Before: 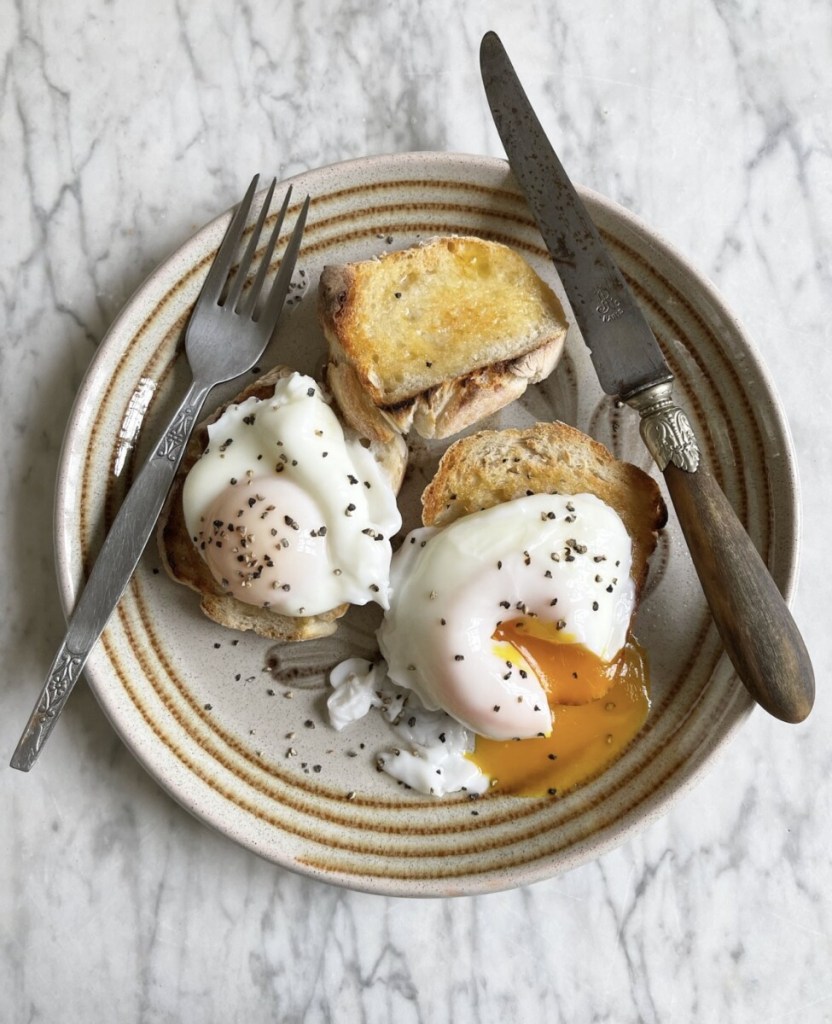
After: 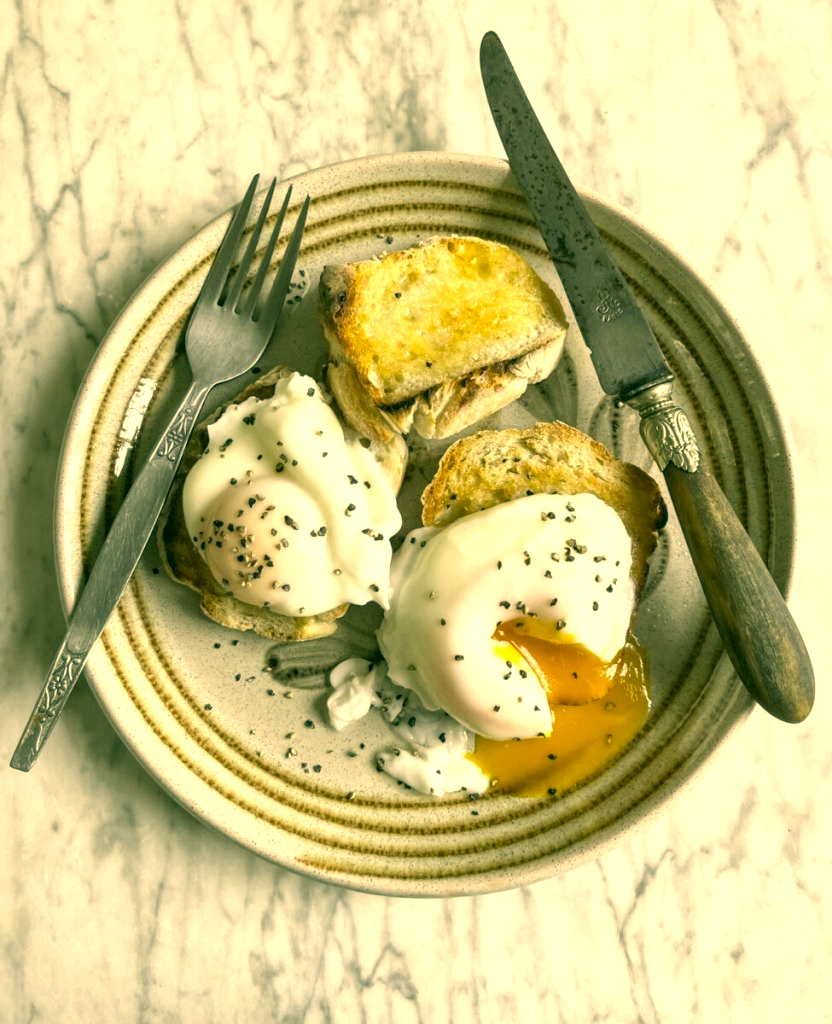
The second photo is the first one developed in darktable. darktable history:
local contrast: on, module defaults
exposure: black level correction 0, exposure 0.5 EV, compensate exposure bias true, compensate highlight preservation false
color correction: highlights a* 5.62, highlights b* 33.57, shadows a* -25.86, shadows b* 4.02
